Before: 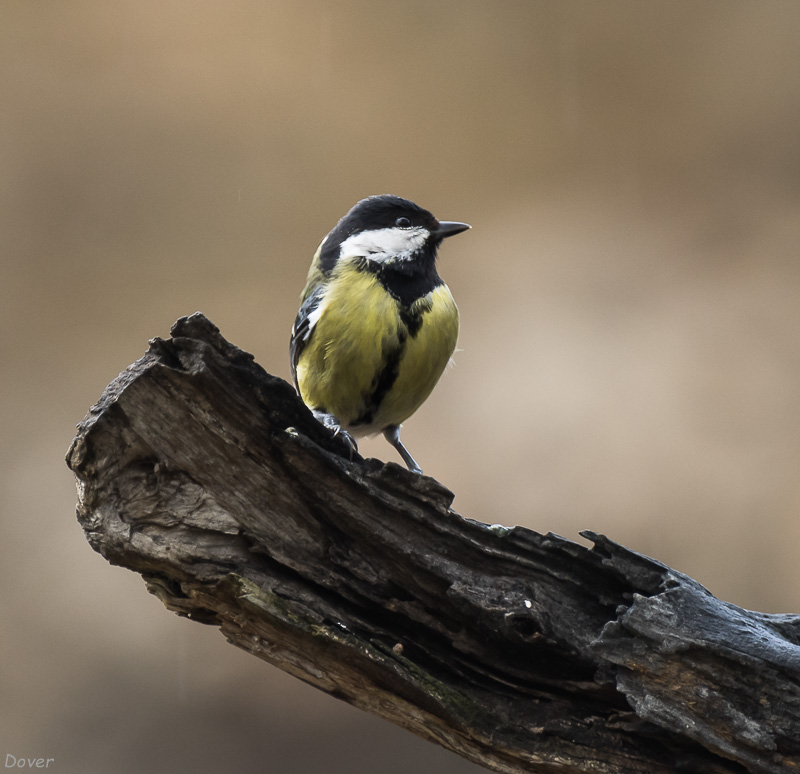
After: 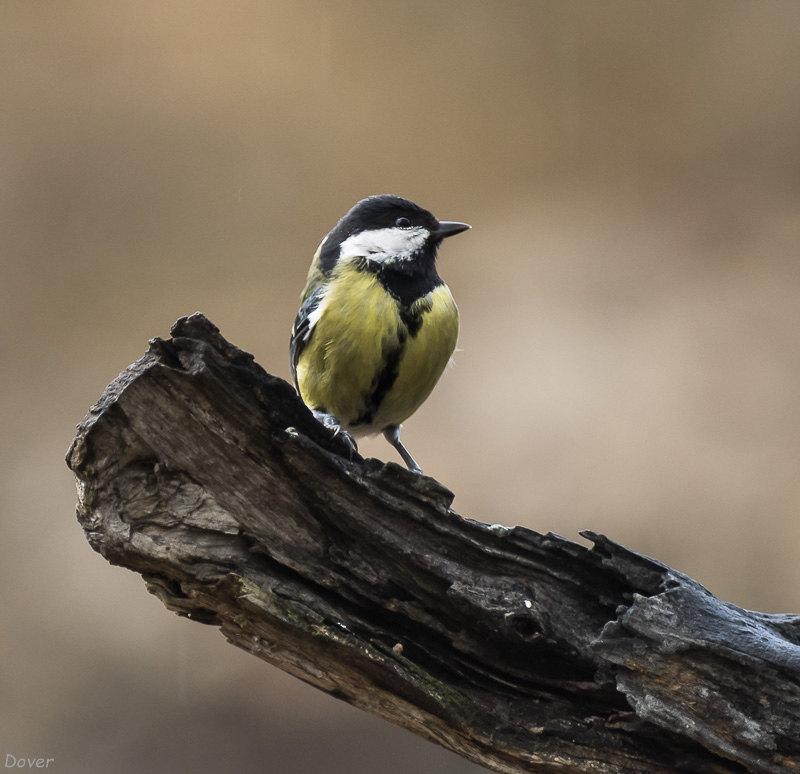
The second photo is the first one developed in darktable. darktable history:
tone equalizer: on, module defaults
shadows and highlights: shadows 37.27, highlights -28.18, soften with gaussian
